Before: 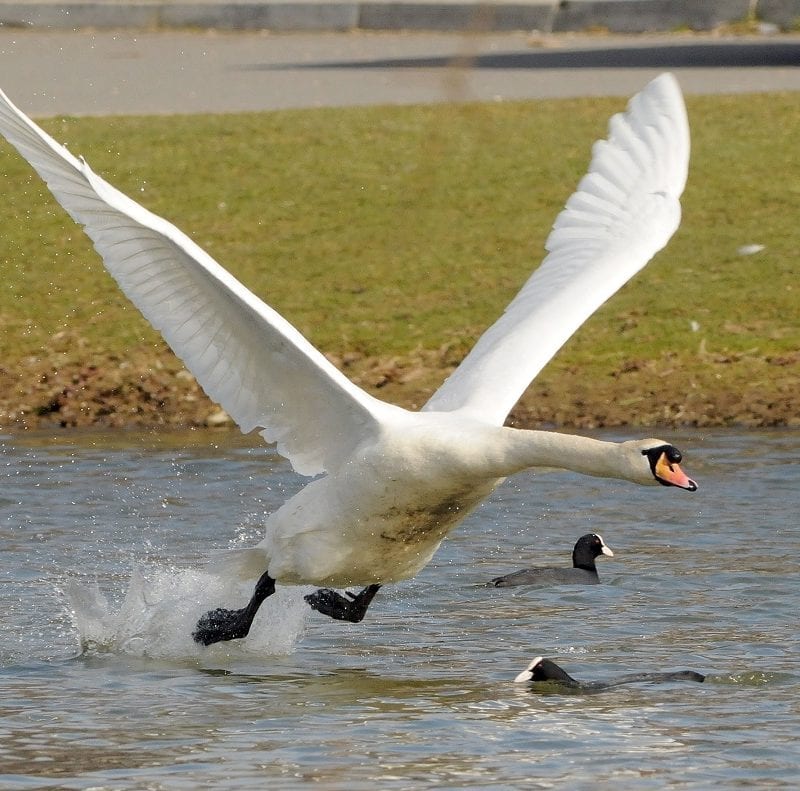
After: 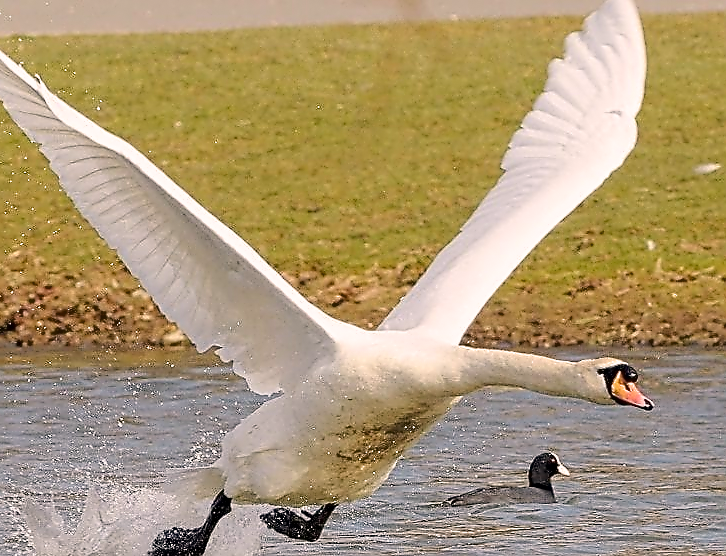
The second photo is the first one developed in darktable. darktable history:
exposure: exposure 0.515 EV, compensate highlight preservation false
crop: left 5.596%, top 10.314%, right 3.534%, bottom 19.395%
contrast equalizer: y [[0.5, 0.5, 0.5, 0.515, 0.749, 0.84], [0.5 ×6], [0.5 ×6], [0, 0, 0, 0.001, 0.067, 0.262], [0 ×6]]
grain: coarseness 0.81 ISO, strength 1.34%, mid-tones bias 0%
color correction: highlights a* 7.34, highlights b* 4.37
filmic rgb: black relative exposure -15 EV, white relative exposure 3 EV, threshold 6 EV, target black luminance 0%, hardness 9.27, latitude 99%, contrast 0.912, shadows ↔ highlights balance 0.505%, add noise in highlights 0, color science v3 (2019), use custom middle-gray values true, iterations of high-quality reconstruction 0, contrast in highlights soft, enable highlight reconstruction true
sharpen: on, module defaults
